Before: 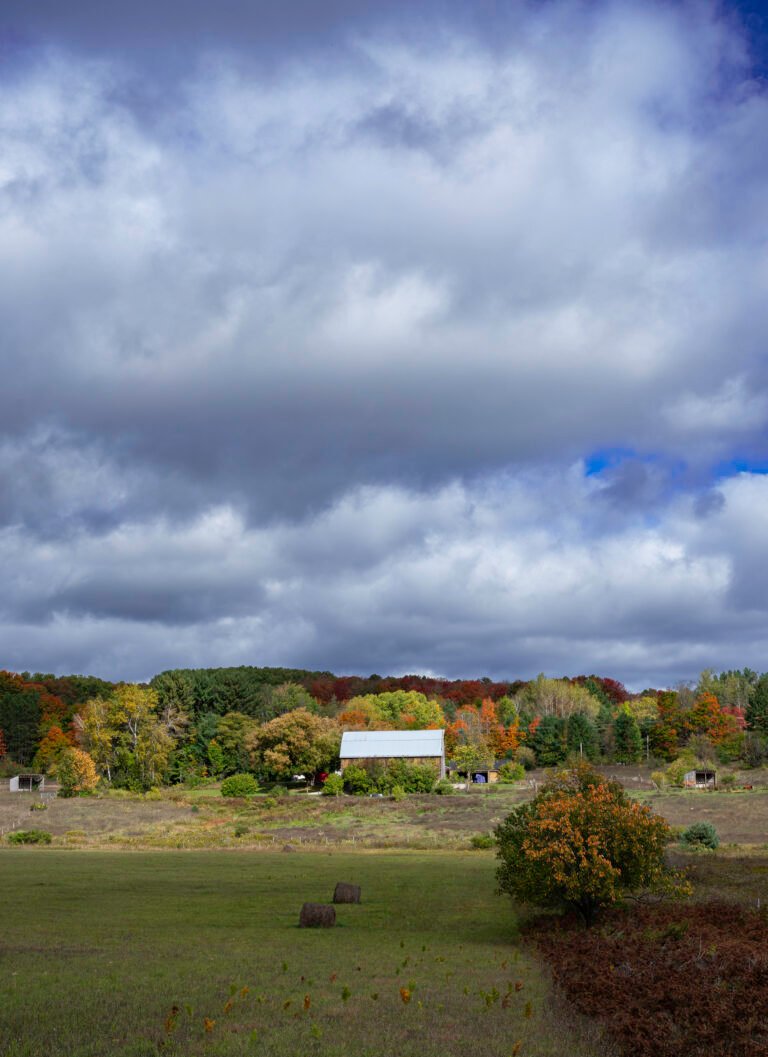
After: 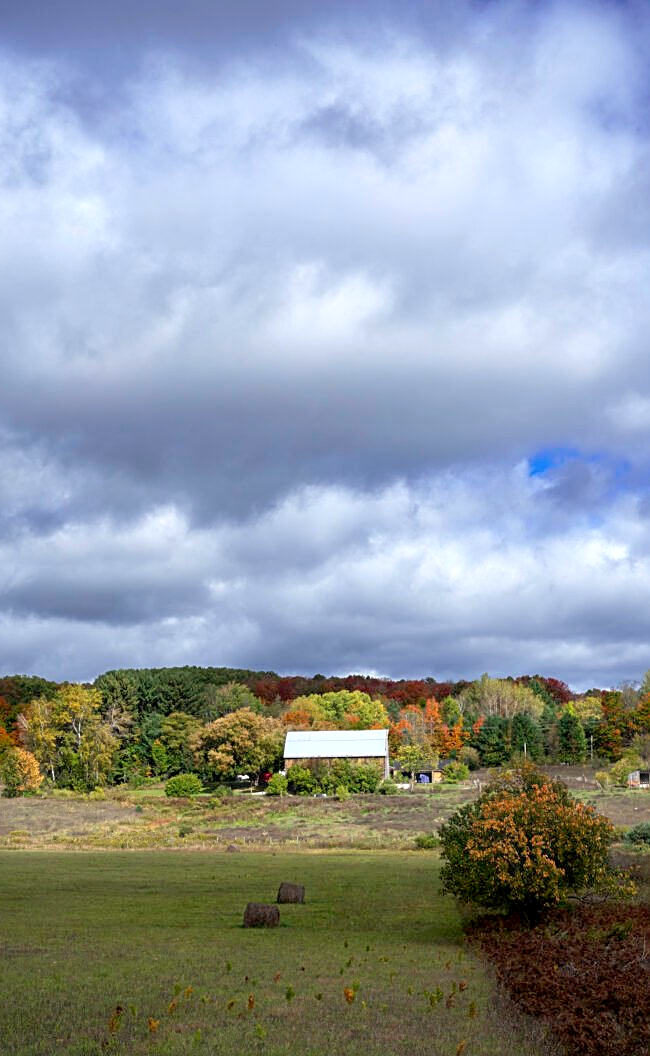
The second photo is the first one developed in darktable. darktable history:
crop: left 7.391%, right 7.854%
sharpen: on, module defaults
exposure: black level correction 0.005, exposure 0.418 EV, compensate highlight preservation false
haze removal: strength -0.096, compatibility mode true, adaptive false
